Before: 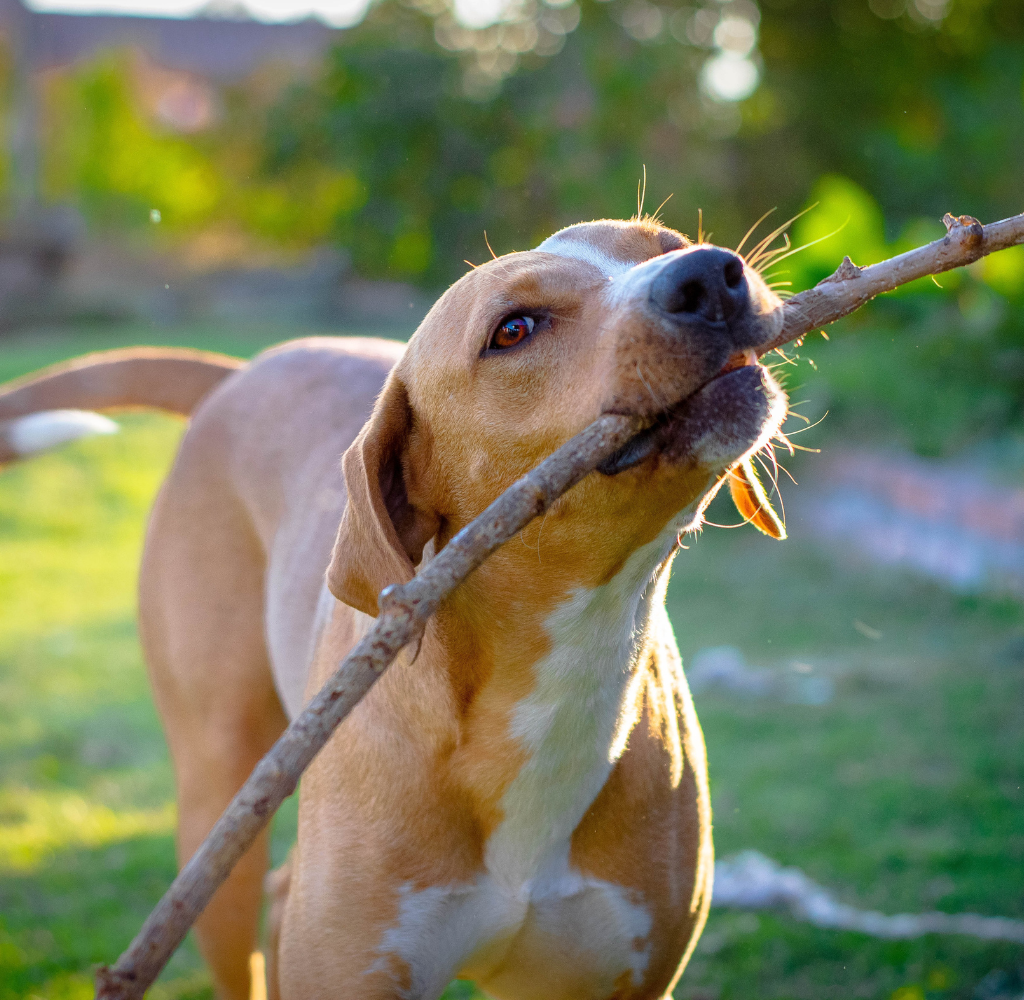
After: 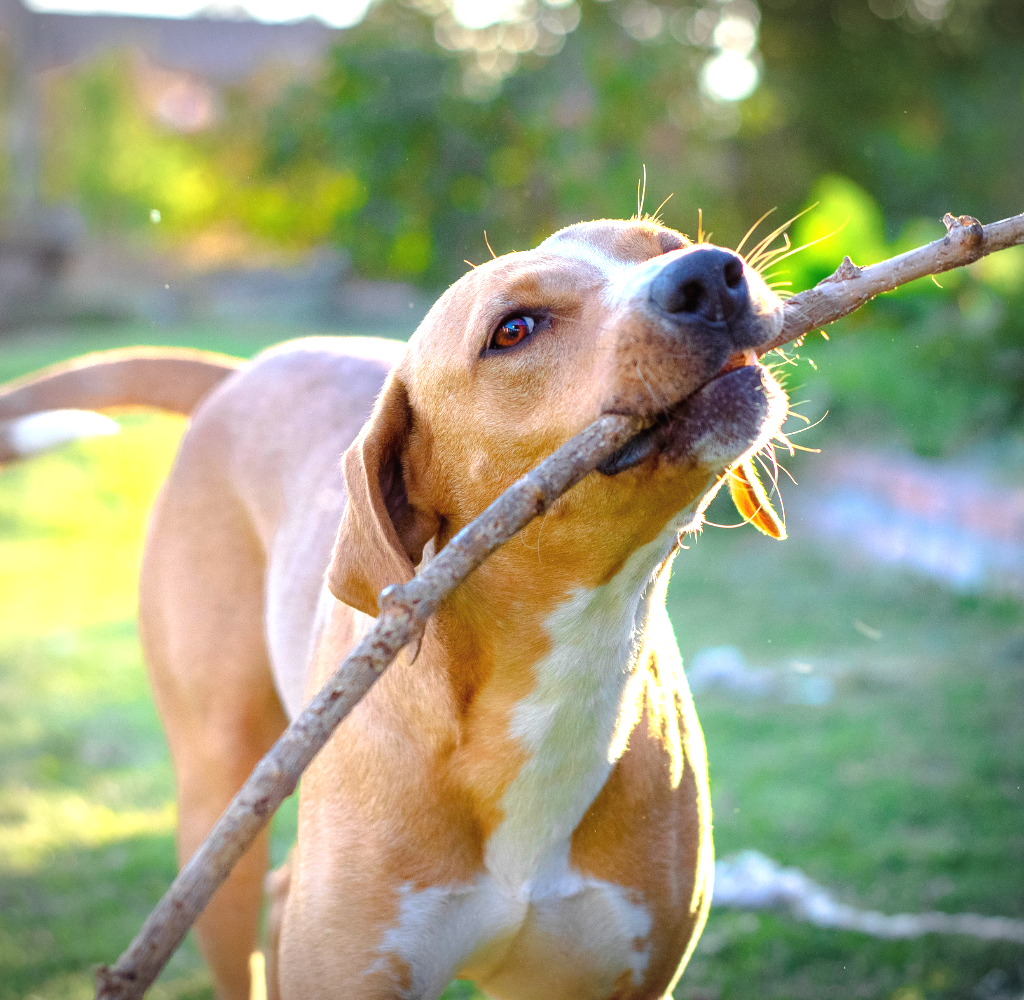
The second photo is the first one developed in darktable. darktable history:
vignetting: brightness -0.219
exposure: black level correction -0.001, exposure 0.9 EV, compensate highlight preservation false
